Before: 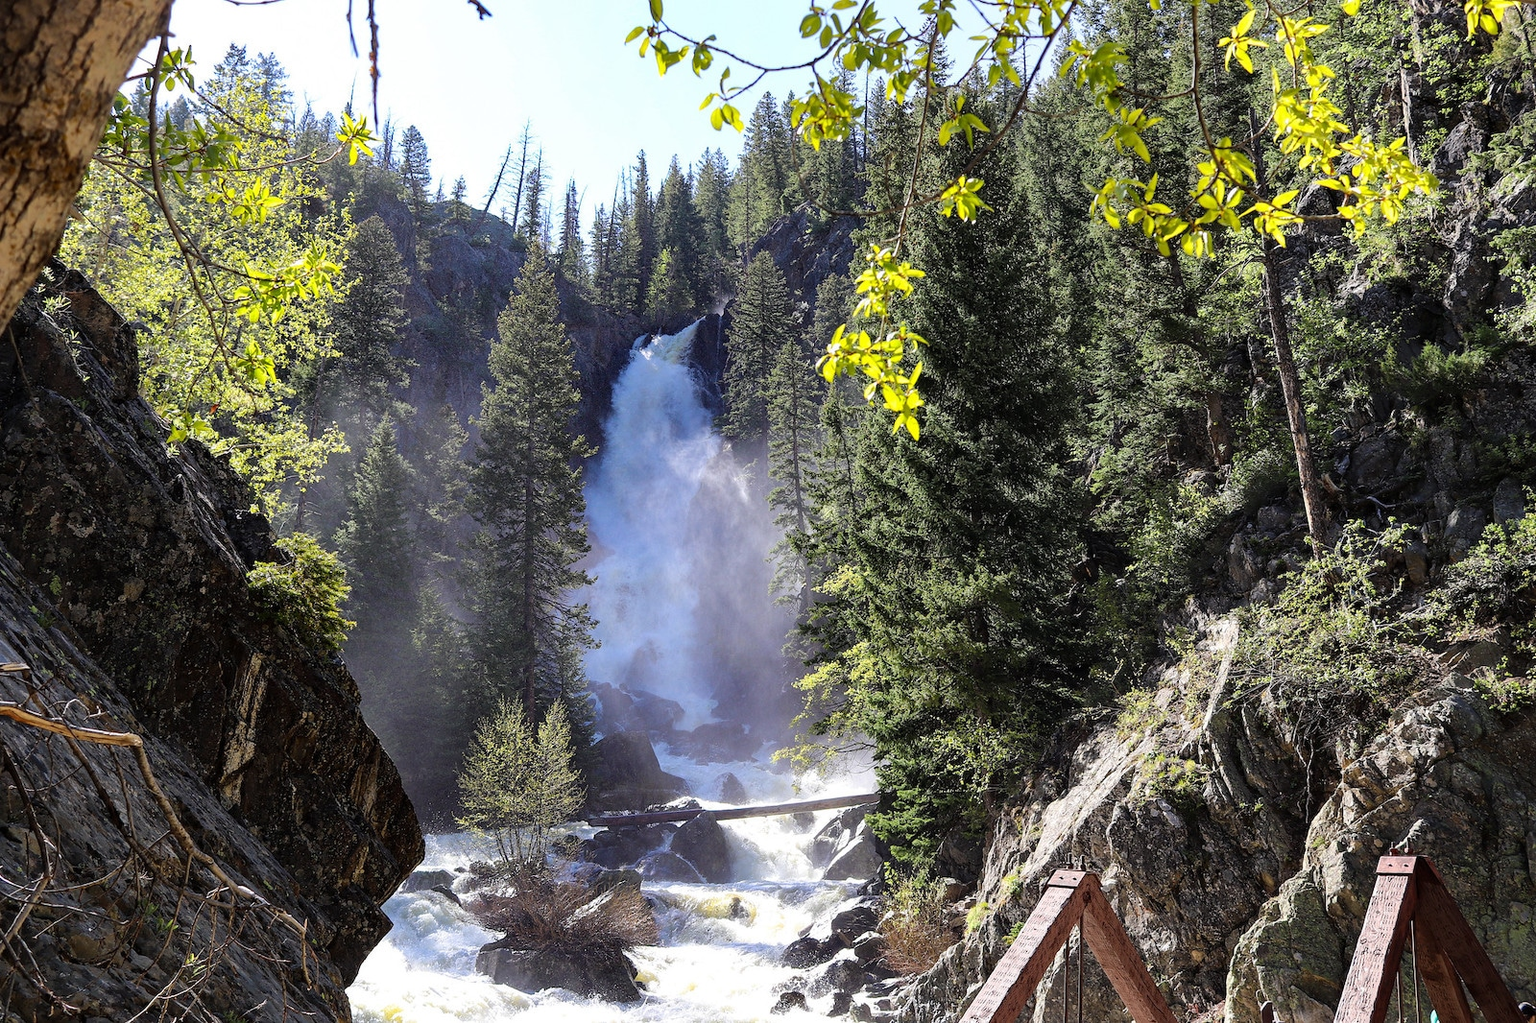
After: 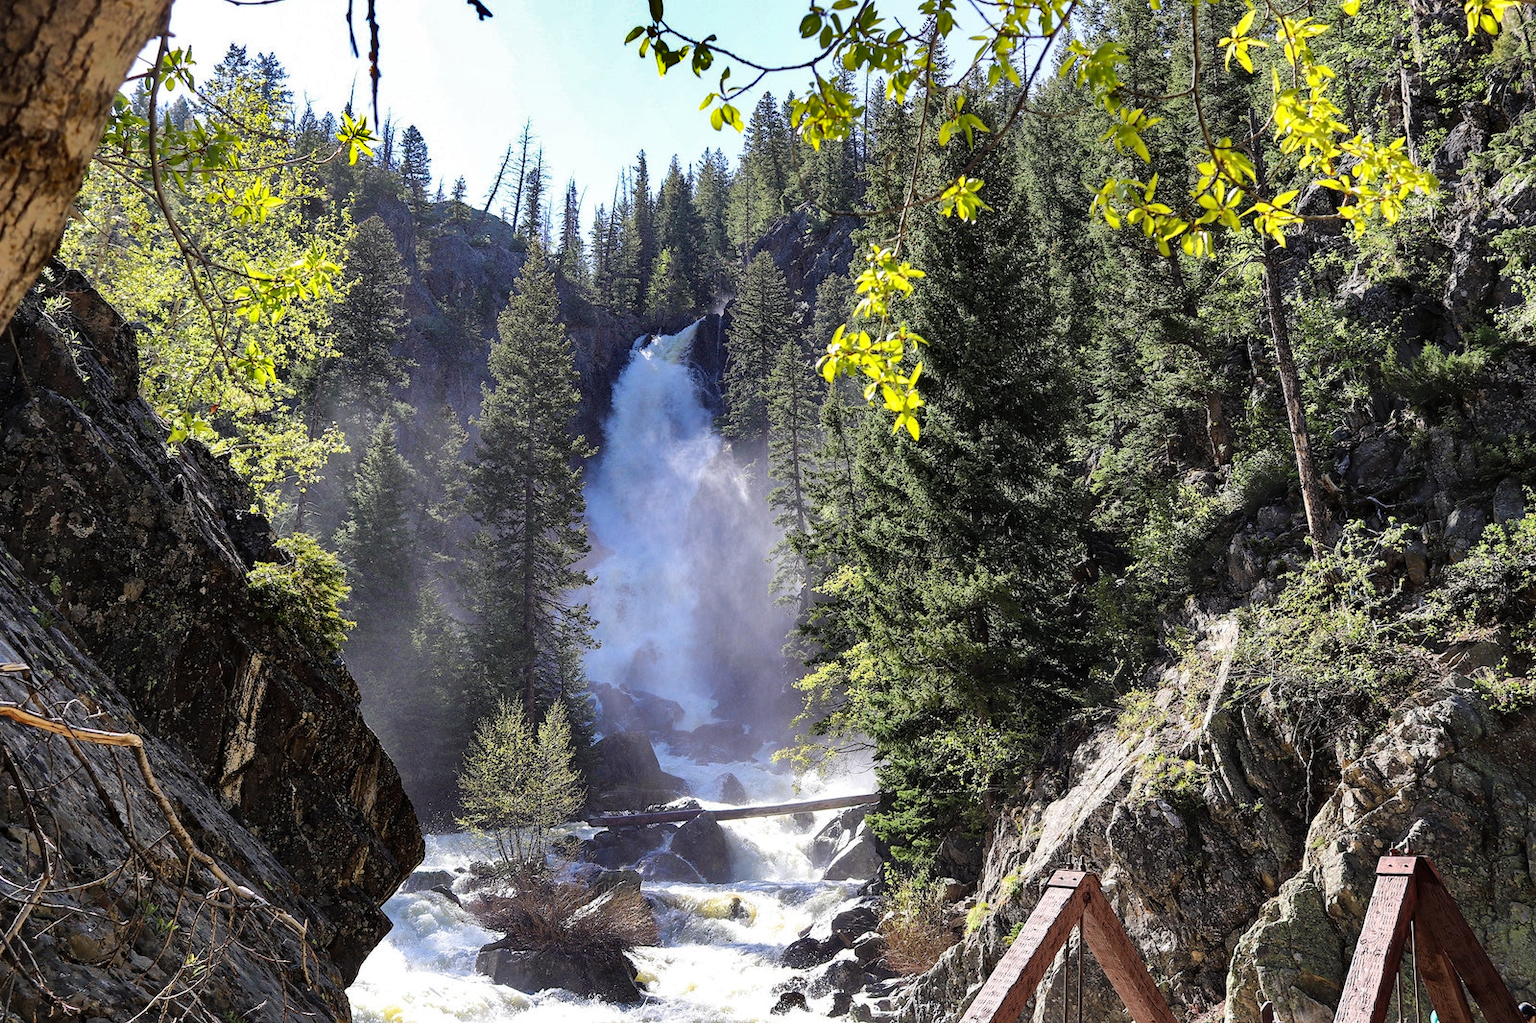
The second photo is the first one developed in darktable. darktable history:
shadows and highlights: radius 108.54, shadows 40.42, highlights -72.18, low approximation 0.01, soften with gaussian
